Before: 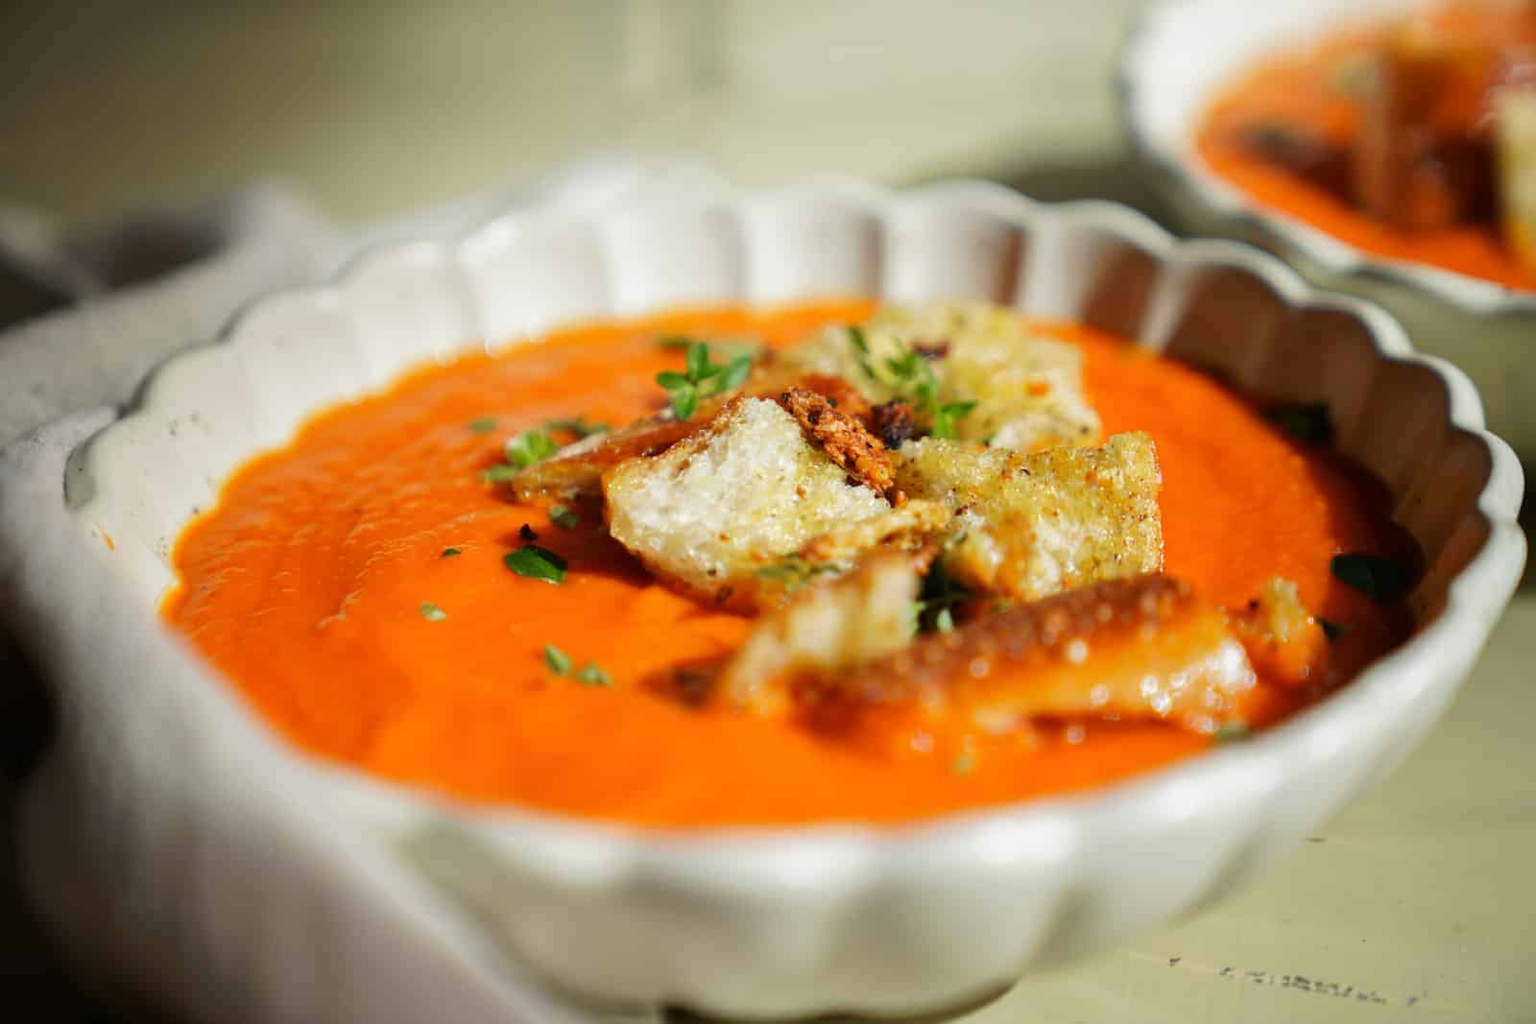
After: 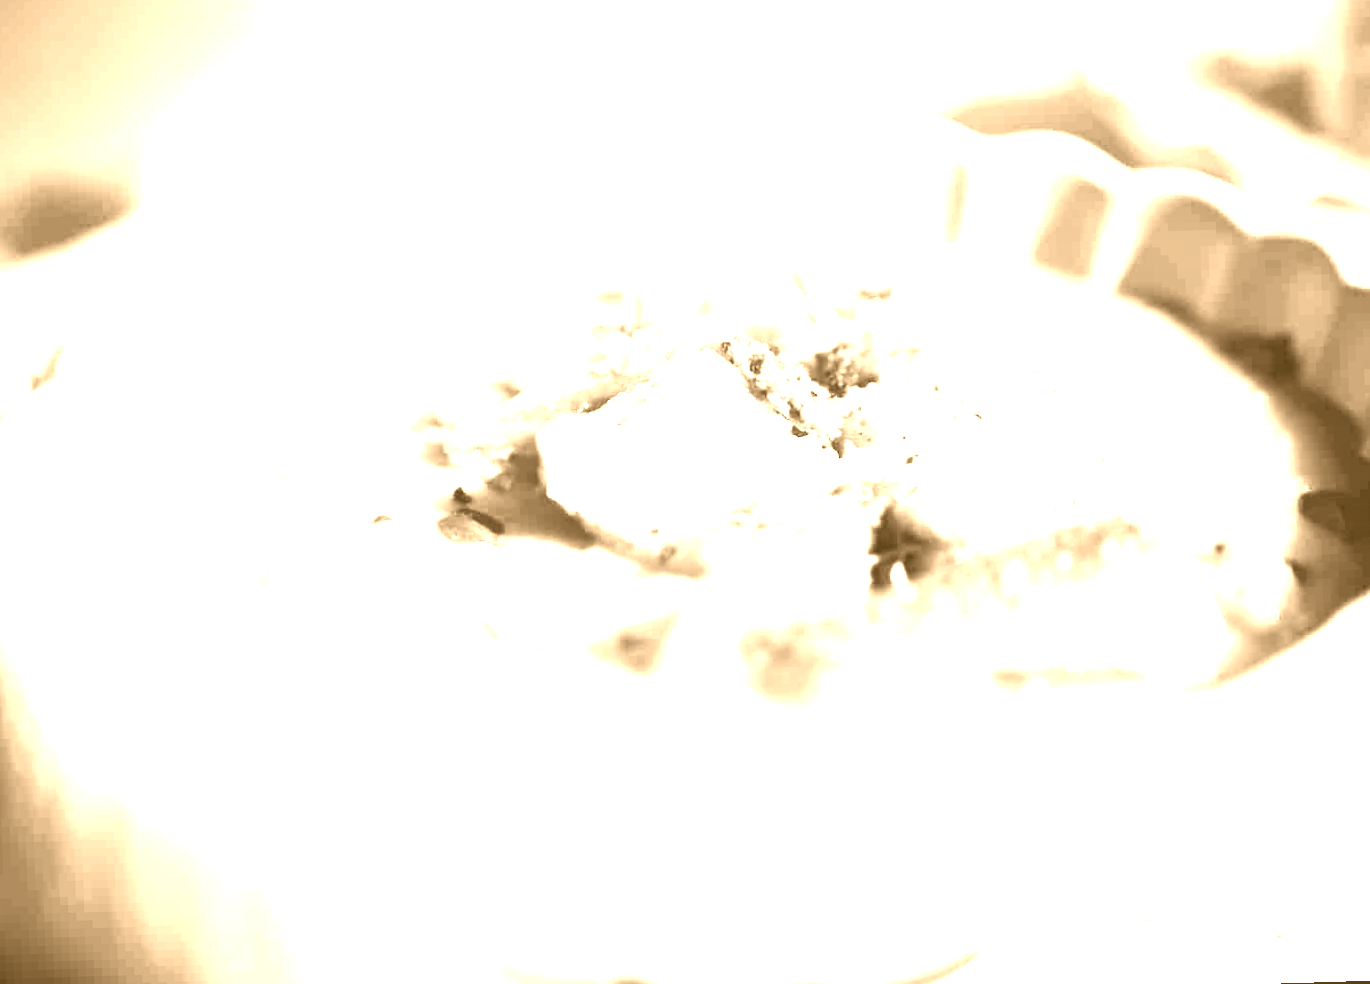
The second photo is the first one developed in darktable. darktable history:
crop: left 6.446%, top 8.188%, right 9.538%, bottom 3.548%
tone equalizer: -8 EV -0.417 EV, -7 EV -0.389 EV, -6 EV -0.333 EV, -5 EV -0.222 EV, -3 EV 0.222 EV, -2 EV 0.333 EV, -1 EV 0.389 EV, +0 EV 0.417 EV, edges refinement/feathering 500, mask exposure compensation -1.57 EV, preserve details no
colorize: hue 28.8°, source mix 100%
rotate and perspective: rotation -1.75°, automatic cropping off
exposure: black level correction 0, exposure 1.9 EV, compensate highlight preservation false
white balance: red 0.931, blue 1.11
